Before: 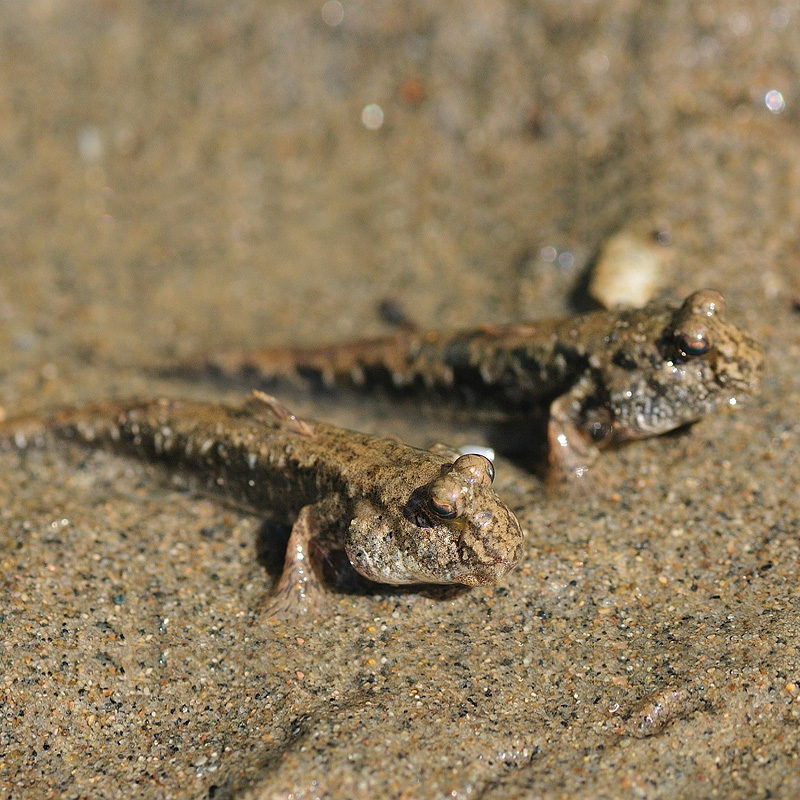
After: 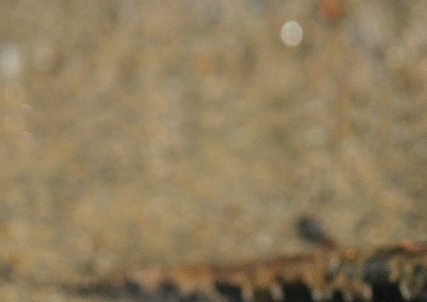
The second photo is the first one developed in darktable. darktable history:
crop: left 10.201%, top 10.489%, right 36.36%, bottom 51.665%
